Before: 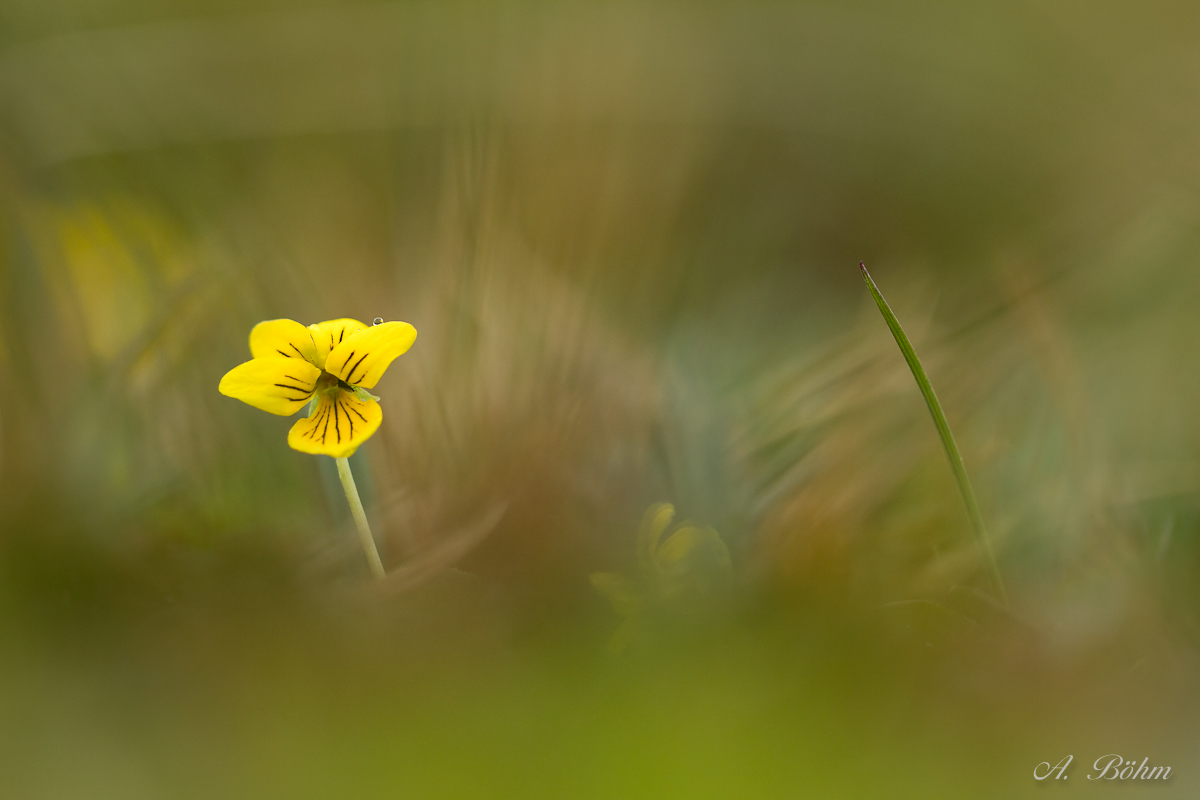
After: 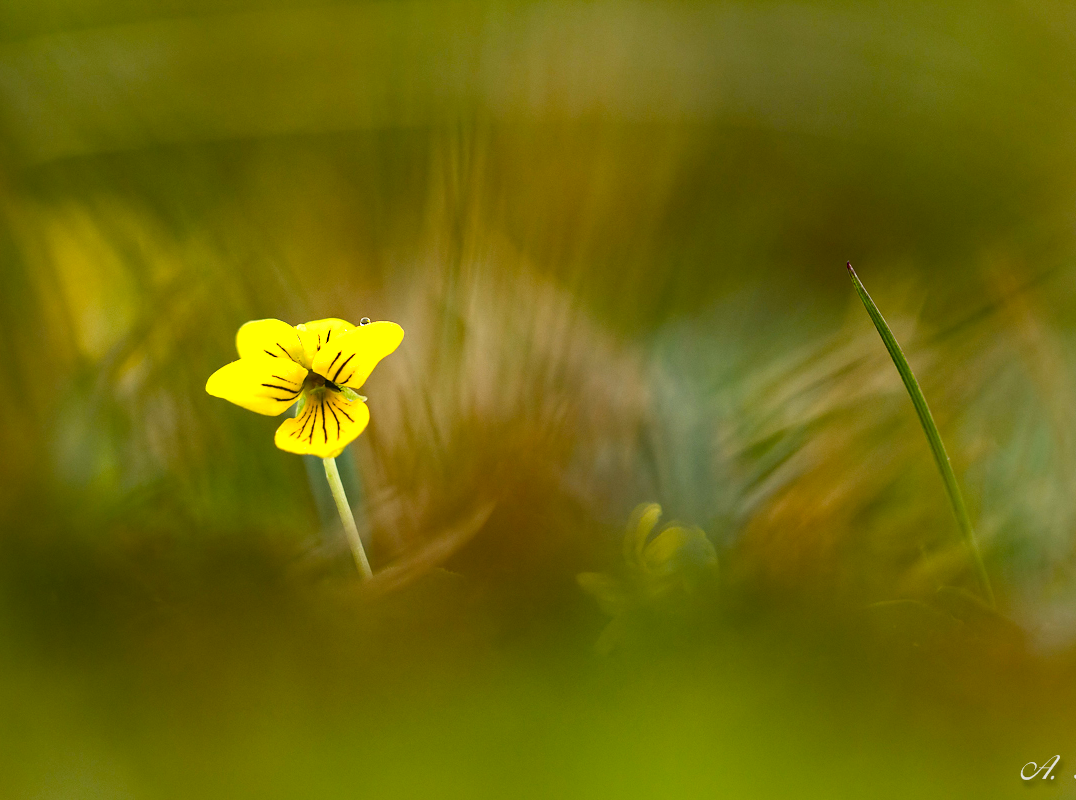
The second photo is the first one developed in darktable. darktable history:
crop and rotate: left 1.141%, right 9.141%
haze removal: compatibility mode true, adaptive false
color balance rgb: global offset › hue 169.88°, linear chroma grading › global chroma 8.769%, perceptual saturation grading › global saturation 19.475%, perceptual saturation grading › highlights -25.223%, perceptual saturation grading › shadows 49.632%
tone equalizer: -8 EV -0.746 EV, -7 EV -0.74 EV, -6 EV -0.59 EV, -5 EV -0.393 EV, -3 EV 0.402 EV, -2 EV 0.6 EV, -1 EV 0.689 EV, +0 EV 0.779 EV, edges refinement/feathering 500, mask exposure compensation -1.57 EV, preserve details no
shadows and highlights: low approximation 0.01, soften with gaussian
